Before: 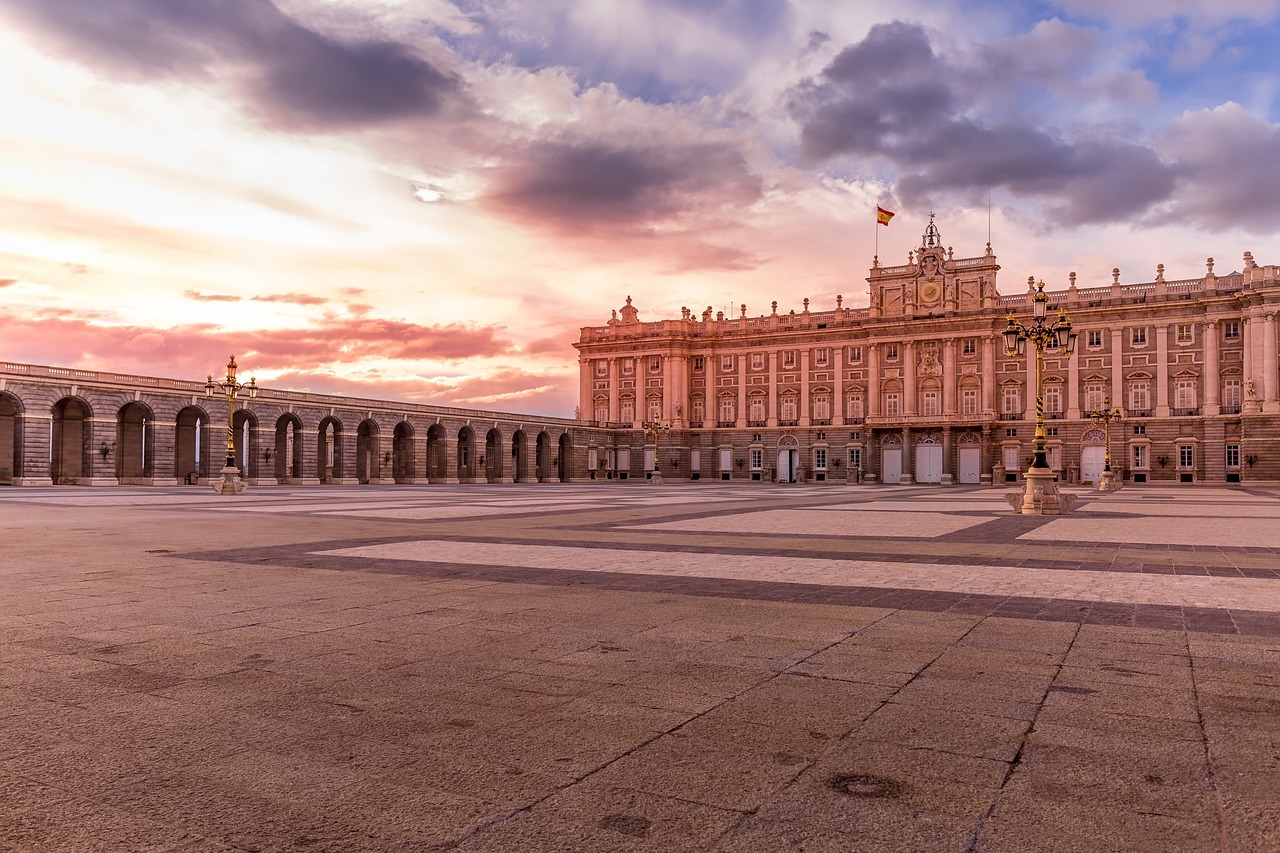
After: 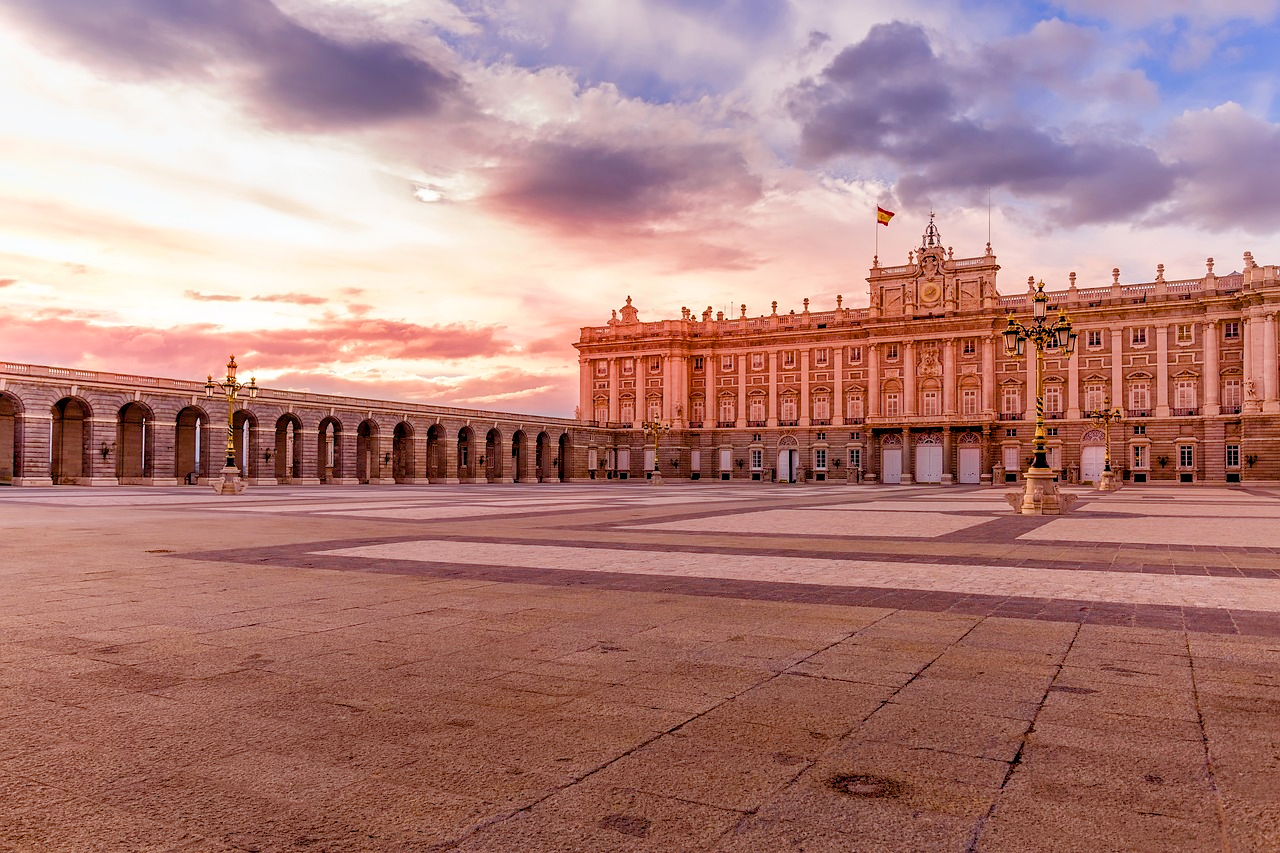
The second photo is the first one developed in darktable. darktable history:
contrast brightness saturation: contrast 0.035, brightness 0.07, saturation 0.121
color balance rgb: global offset › luminance -0.492%, perceptual saturation grading › global saturation 20%, perceptual saturation grading › highlights -49.014%, perceptual saturation grading › shadows 26.228%, global vibrance 20%
